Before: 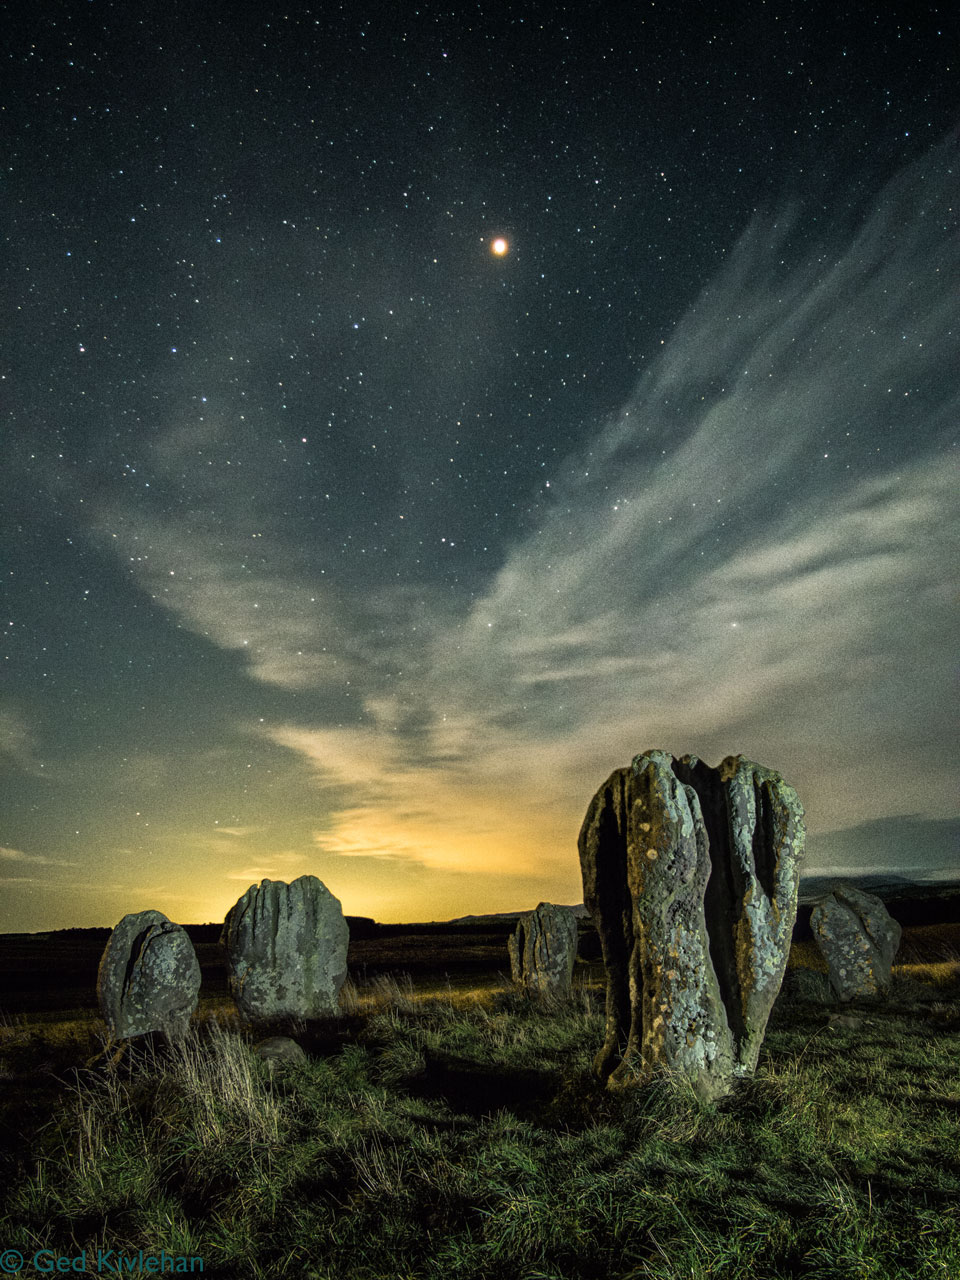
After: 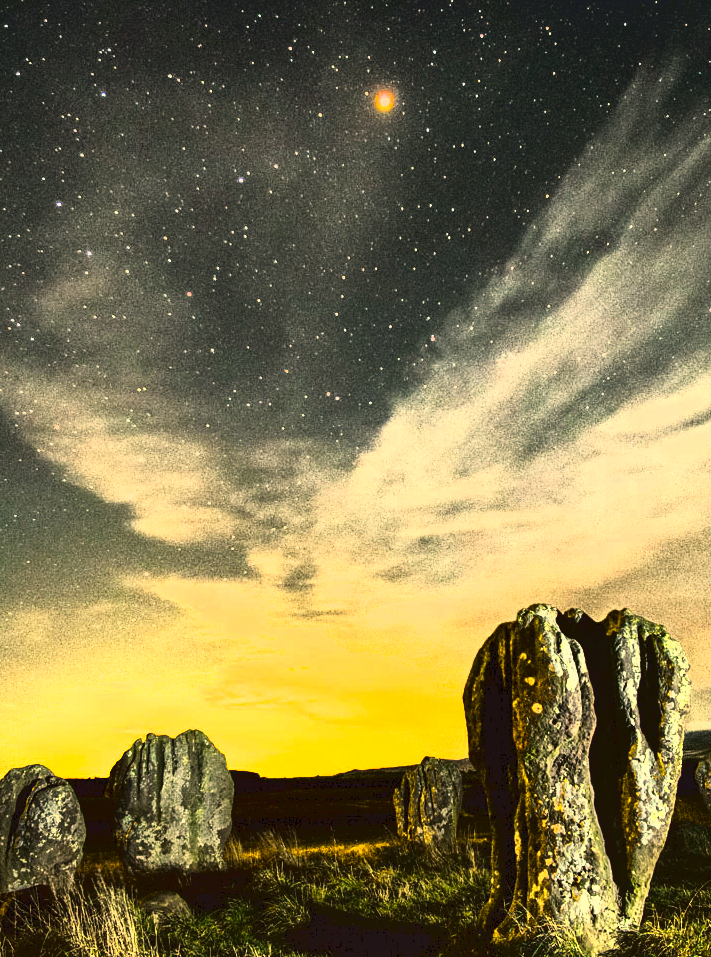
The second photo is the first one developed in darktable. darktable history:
color zones: curves: ch0 [(0, 0.5) (0.125, 0.4) (0.25, 0.5) (0.375, 0.4) (0.5, 0.4) (0.625, 0.6) (0.75, 0.6) (0.875, 0.5)]; ch1 [(0, 0.35) (0.125, 0.45) (0.25, 0.35) (0.375, 0.35) (0.5, 0.35) (0.625, 0.35) (0.75, 0.45) (0.875, 0.35)]; ch2 [(0, 0.6) (0.125, 0.5) (0.25, 0.5) (0.375, 0.6) (0.5, 0.6) (0.625, 0.5) (0.75, 0.5) (0.875, 0.5)]
exposure: exposure 0.696 EV, compensate highlight preservation false
color balance rgb: perceptual saturation grading › global saturation 39.561%, perceptual saturation grading › highlights -25.476%, perceptual saturation grading › mid-tones 34.787%, perceptual saturation grading › shadows 36.053%, perceptual brilliance grading › highlights 15.37%, perceptual brilliance grading › mid-tones 5.976%, perceptual brilliance grading › shadows -14.676%, contrast 15.533%
contrast brightness saturation: contrast 0.098, brightness 0.029, saturation 0.088
crop and rotate: left 12.069%, top 11.484%, right 13.834%, bottom 13.68%
shadows and highlights: shadows 47.28, highlights -42.01, soften with gaussian
tone curve: curves: ch0 [(0, 0) (0.003, 0.063) (0.011, 0.063) (0.025, 0.063) (0.044, 0.066) (0.069, 0.071) (0.1, 0.09) (0.136, 0.116) (0.177, 0.144) (0.224, 0.192) (0.277, 0.246) (0.335, 0.311) (0.399, 0.399) (0.468, 0.49) (0.543, 0.589) (0.623, 0.709) (0.709, 0.827) (0.801, 0.918) (0.898, 0.969) (1, 1)], color space Lab, linked channels, preserve colors none
color correction: highlights a* 18.43, highlights b* 36.12, shadows a* 1.9, shadows b* 6.36, saturation 1.01
